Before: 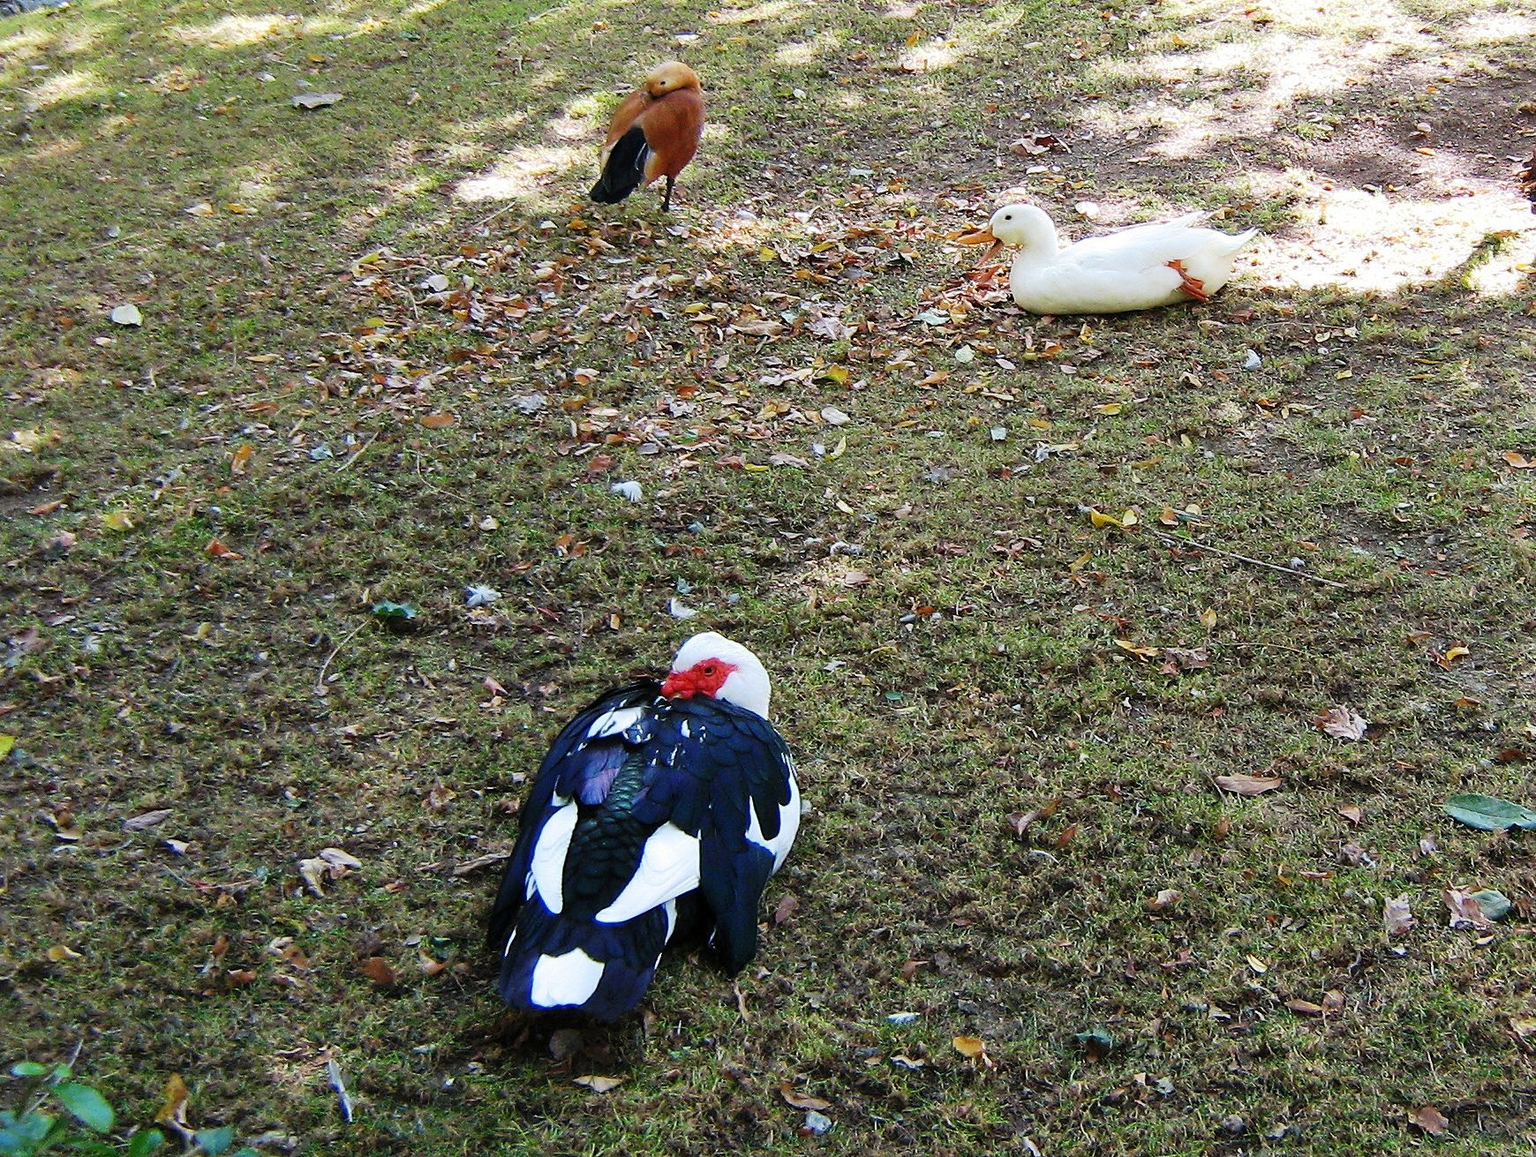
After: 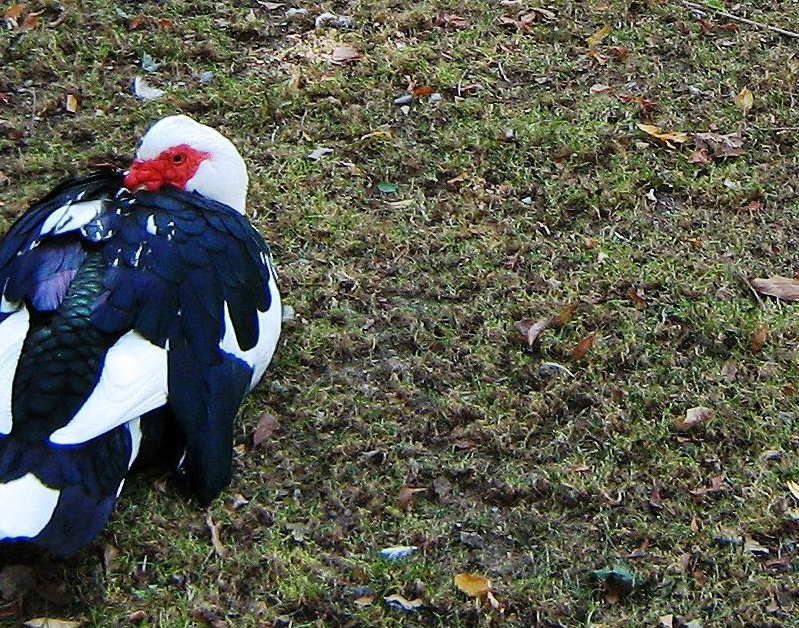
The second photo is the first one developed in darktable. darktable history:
tone equalizer: on, module defaults
crop: left 35.93%, top 45.879%, right 18.113%, bottom 6.143%
